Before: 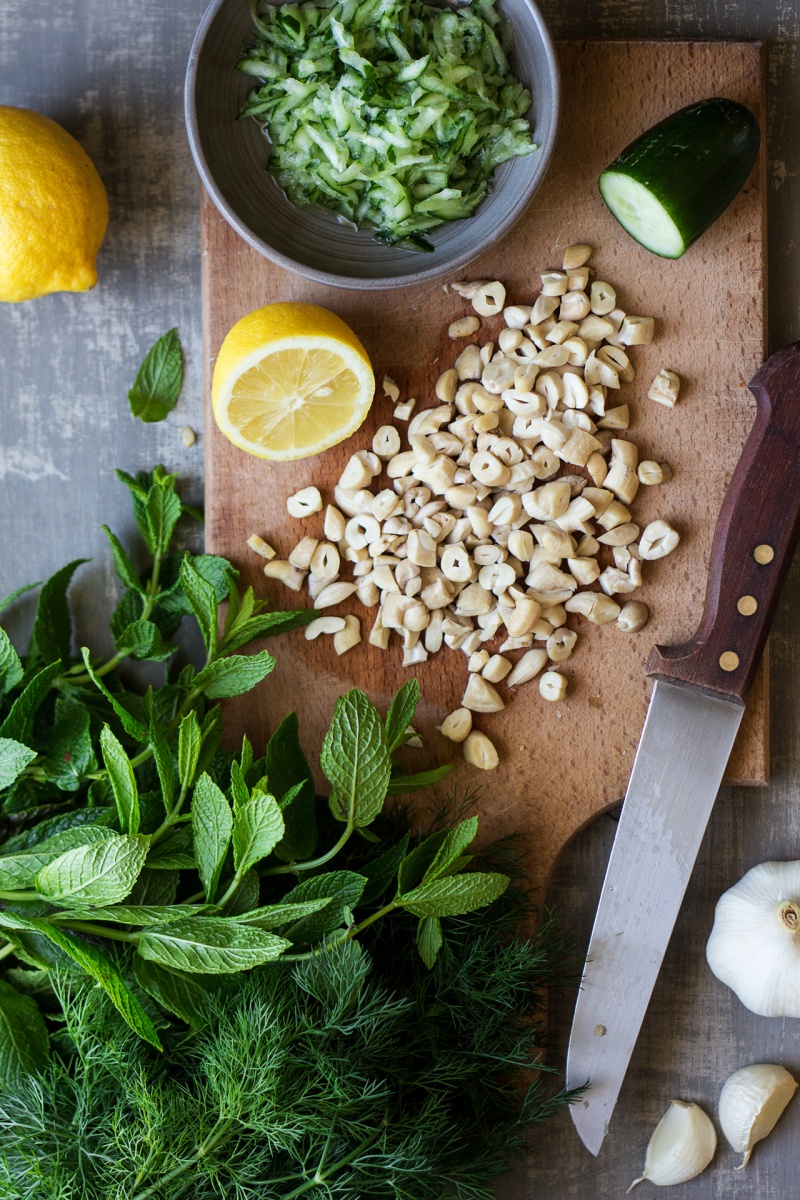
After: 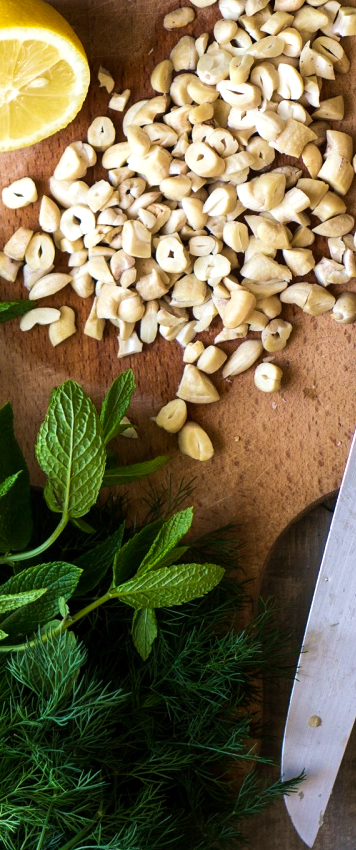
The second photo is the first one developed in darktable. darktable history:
color balance rgb: shadows lift › luminance -9.067%, highlights gain › chroma 1.018%, highlights gain › hue 60.22°, perceptual saturation grading › global saturation 0.598%, perceptual brilliance grading › highlights 8.766%, perceptual brilliance grading › mid-tones 4.23%, perceptual brilliance grading › shadows 1.455%, global vibrance 20%
crop: left 35.703%, top 25.775%, right 19.703%, bottom 3.351%
velvia: strength 29.32%
